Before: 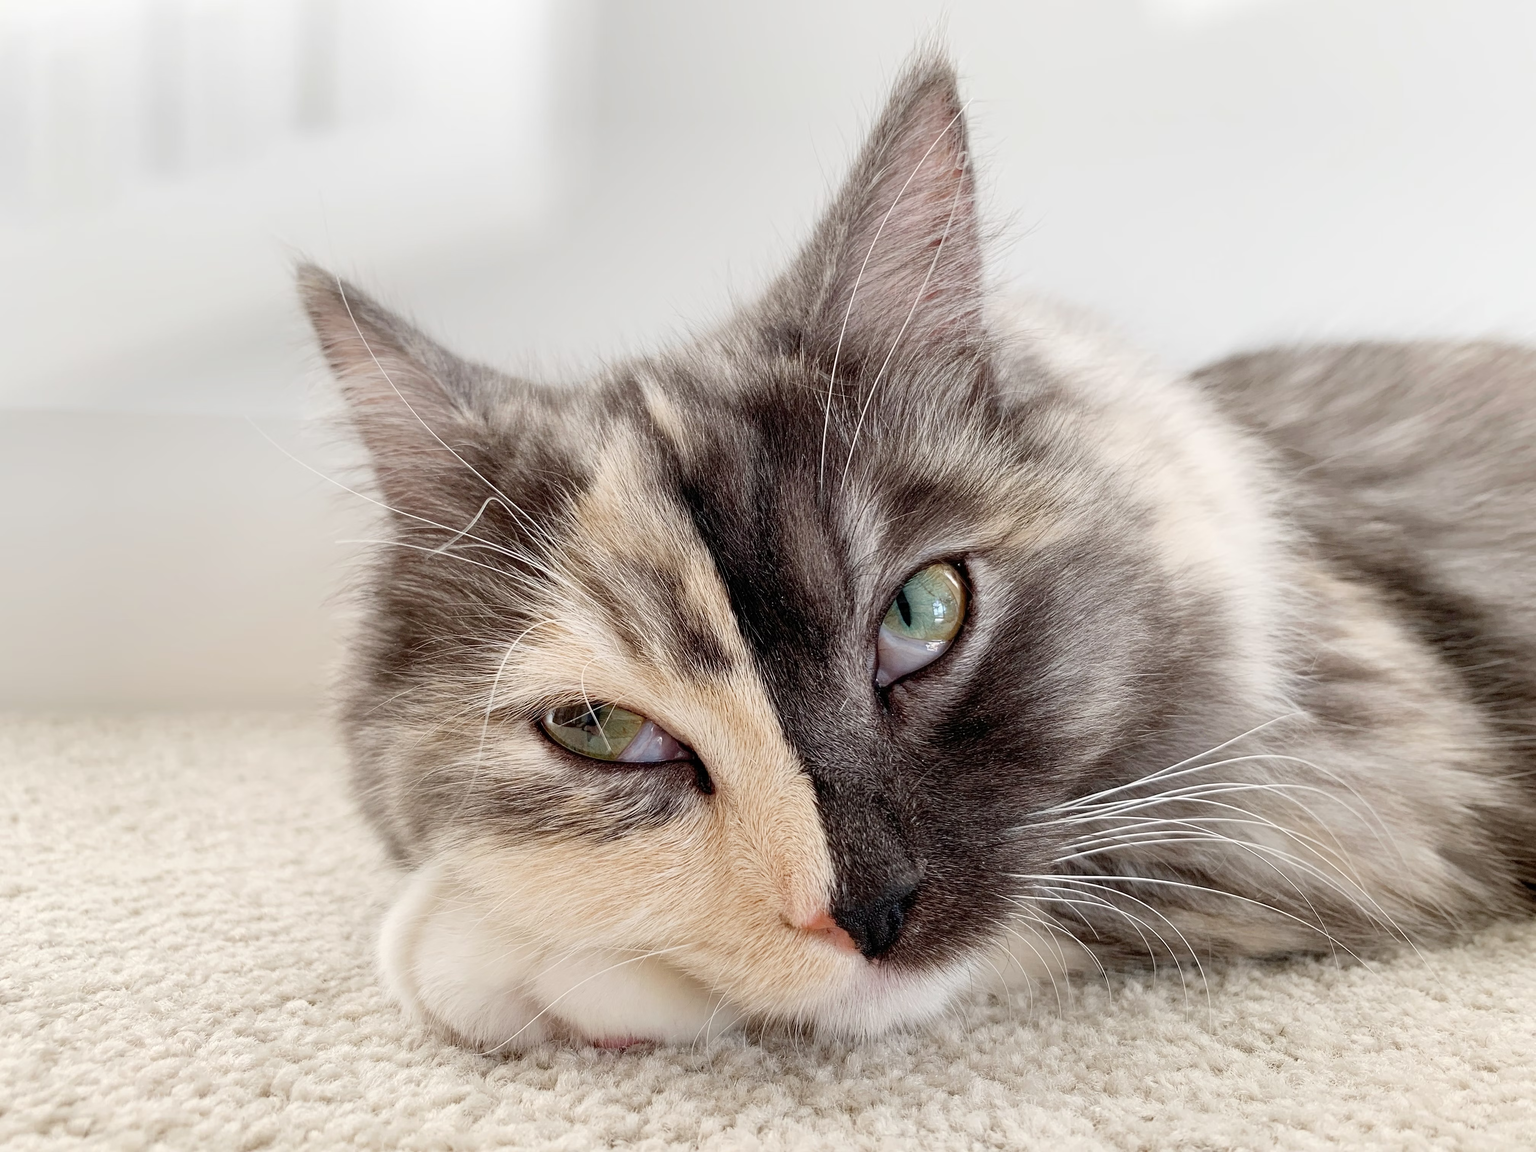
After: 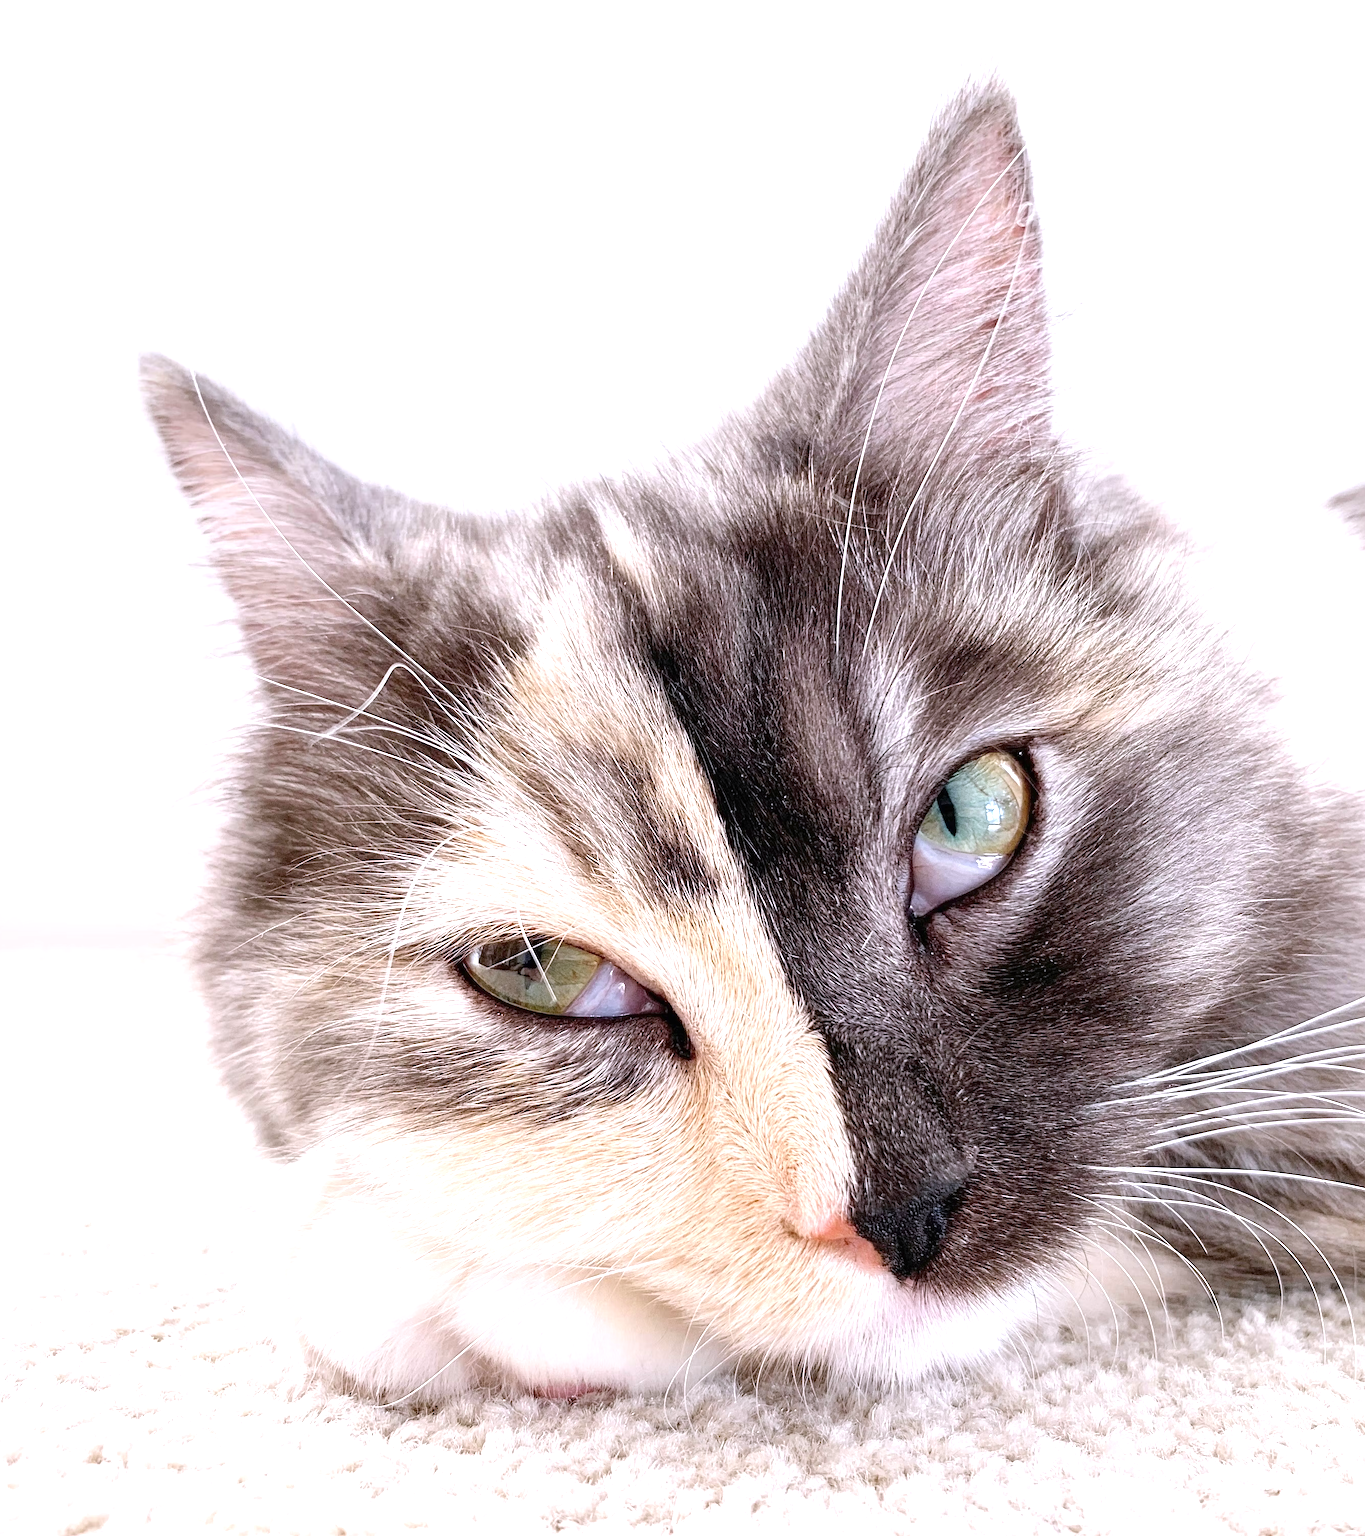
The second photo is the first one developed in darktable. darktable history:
white balance: red 1.004, blue 1.096
crop and rotate: left 12.648%, right 20.685%
exposure: black level correction 0, exposure 0.9 EV, compensate highlight preservation false
